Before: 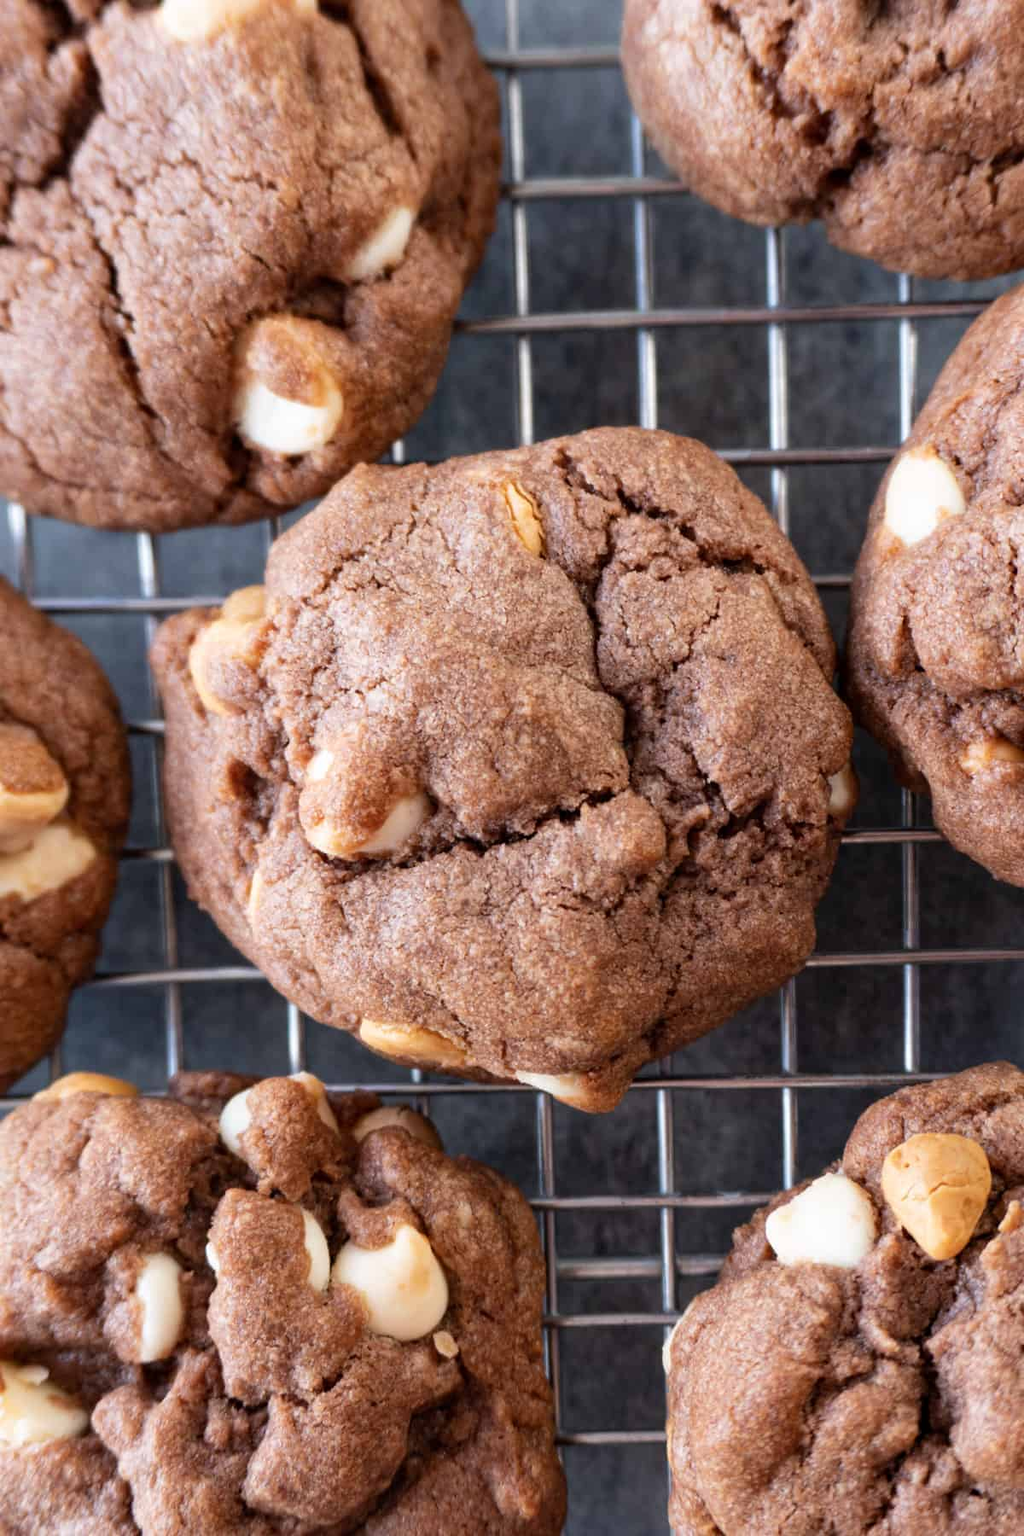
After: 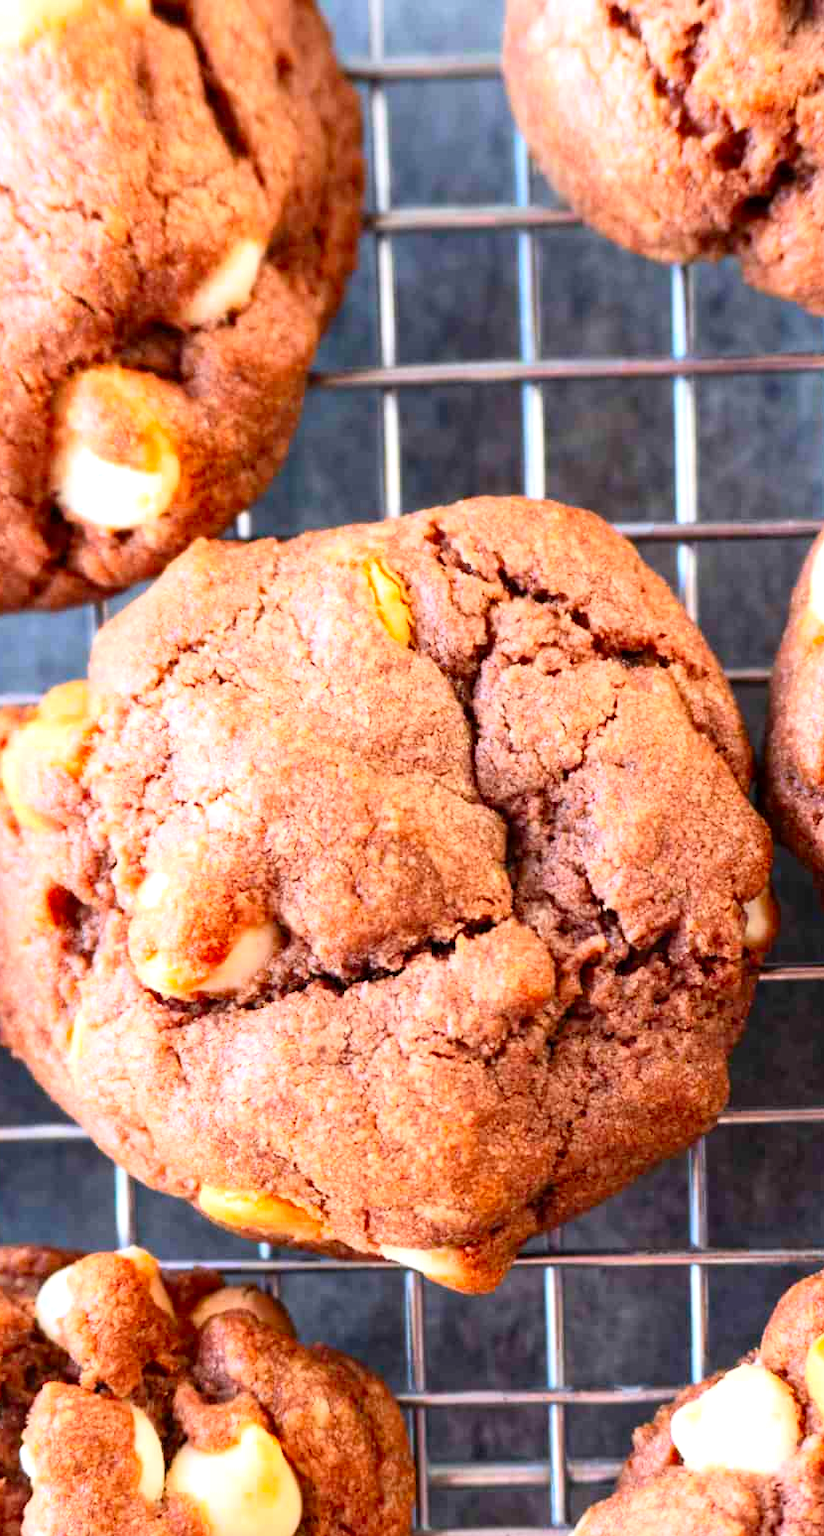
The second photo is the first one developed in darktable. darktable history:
crop: left 18.479%, right 12.2%, bottom 13.971%
contrast brightness saturation: contrast 0.2, brightness 0.2, saturation 0.8
exposure: black level correction 0.001, exposure 0.5 EV, compensate exposure bias true, compensate highlight preservation false
